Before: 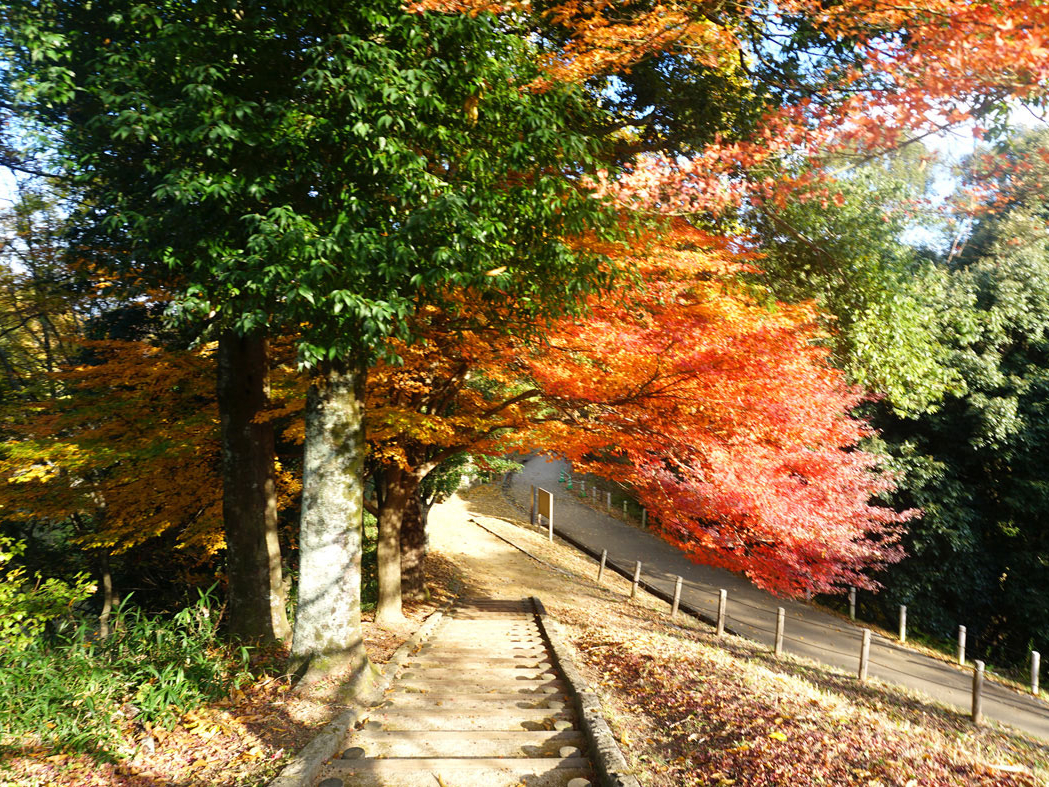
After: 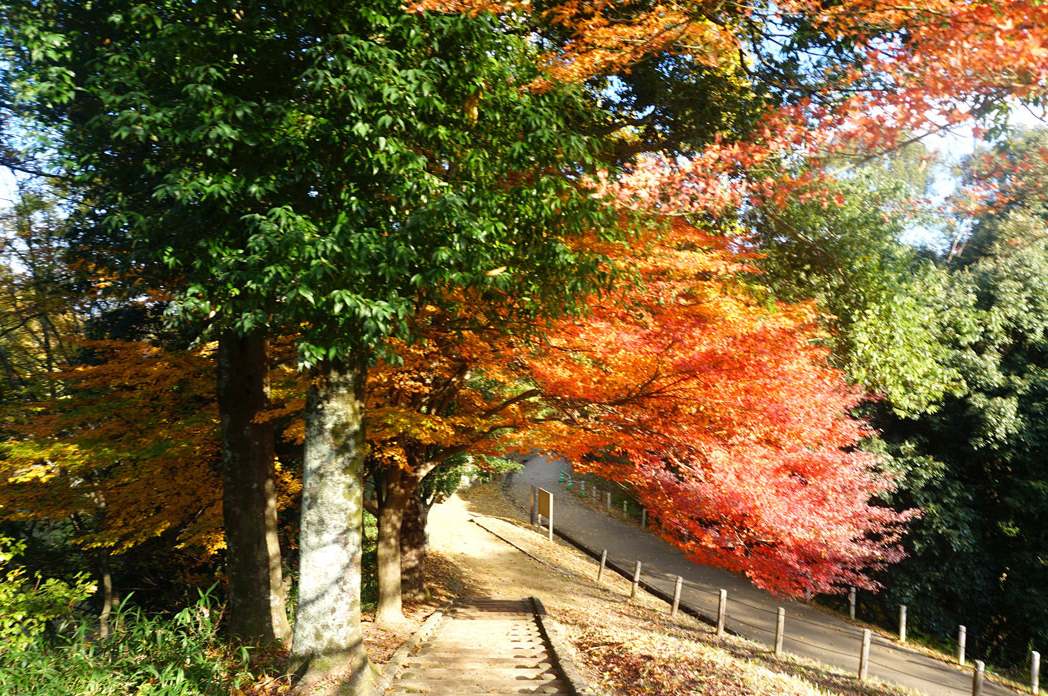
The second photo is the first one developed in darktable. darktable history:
crop and rotate: top 0%, bottom 11.511%
